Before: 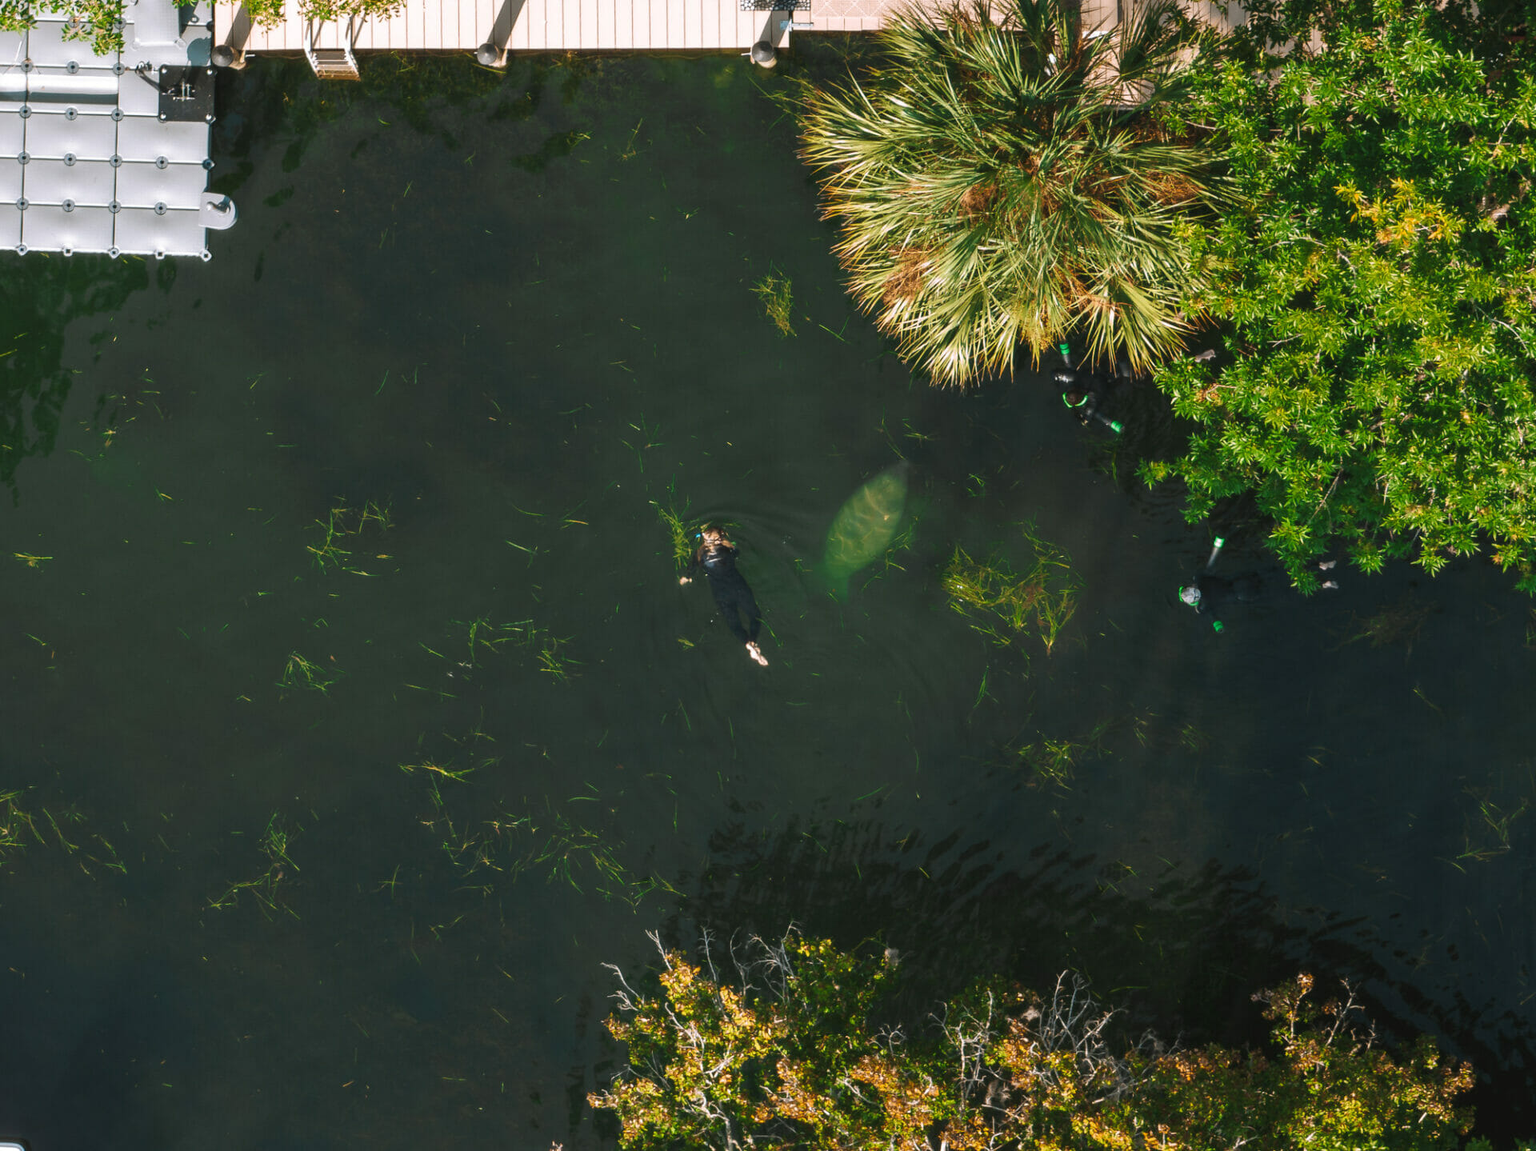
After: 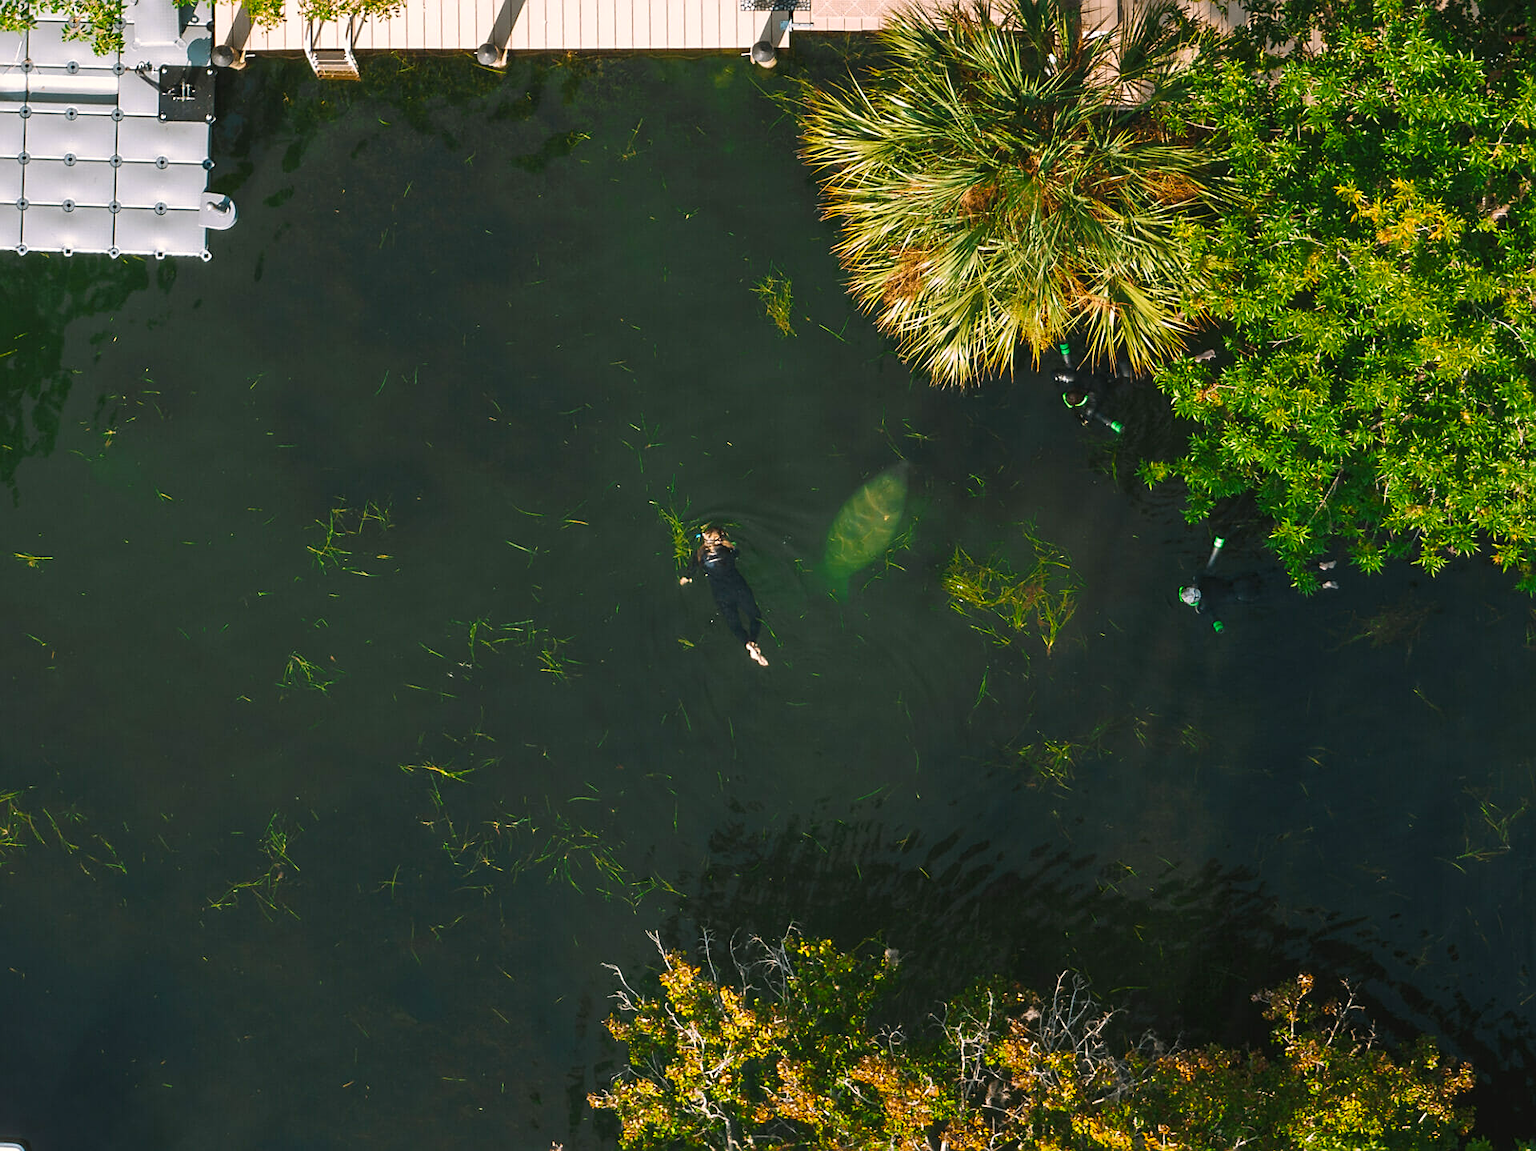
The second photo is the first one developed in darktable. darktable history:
sharpen: on, module defaults
color balance rgb: highlights gain › chroma 3.098%, highlights gain › hue 60.1°, shadows fall-off 299.947%, white fulcrum 2 EV, highlights fall-off 298.952%, perceptual saturation grading › global saturation 19.273%, mask middle-gray fulcrum 99.787%, contrast gray fulcrum 38.251%
